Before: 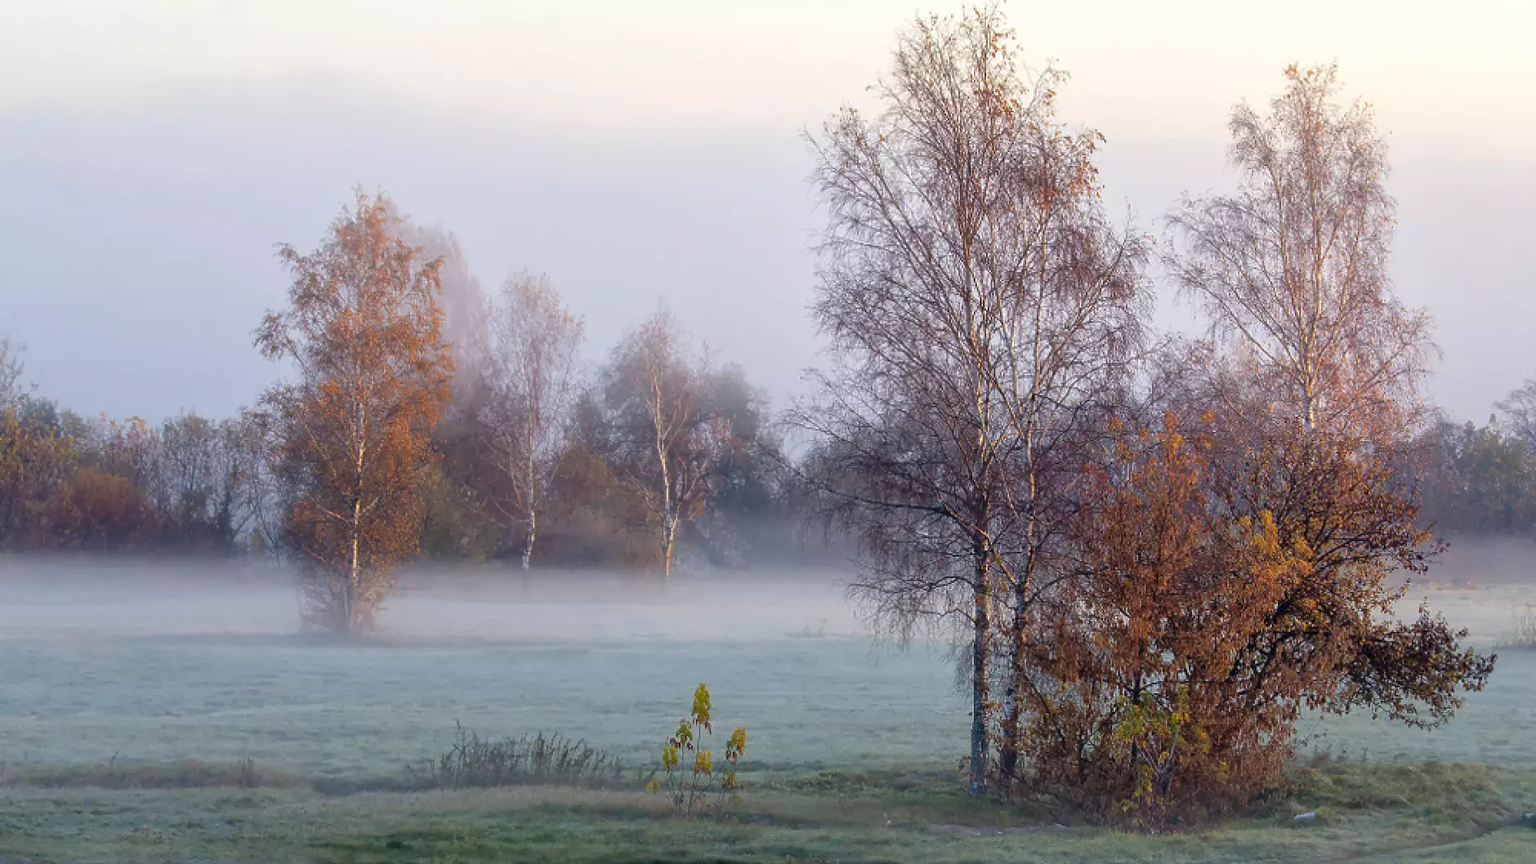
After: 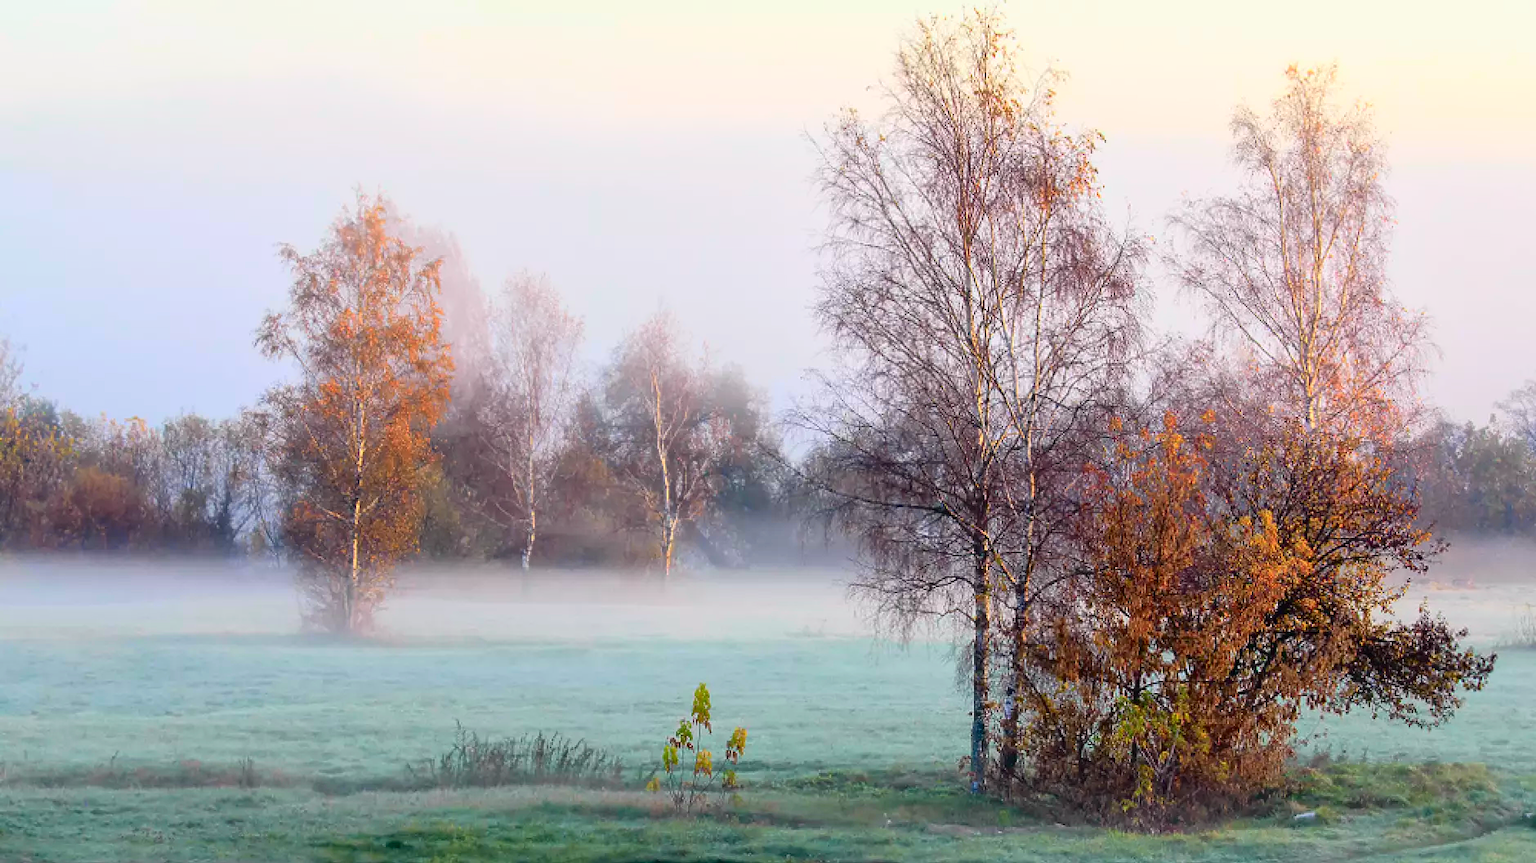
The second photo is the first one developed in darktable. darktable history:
tone curve: curves: ch0 [(0, 0.003) (0.044, 0.032) (0.12, 0.089) (0.19, 0.175) (0.271, 0.294) (0.457, 0.546) (0.588, 0.71) (0.701, 0.815) (0.86, 0.922) (1, 0.982)]; ch1 [(0, 0) (0.247, 0.215) (0.433, 0.382) (0.466, 0.426) (0.493, 0.481) (0.501, 0.5) (0.517, 0.524) (0.557, 0.582) (0.598, 0.651) (0.671, 0.735) (0.796, 0.85) (1, 1)]; ch2 [(0, 0) (0.249, 0.216) (0.357, 0.317) (0.448, 0.432) (0.478, 0.492) (0.498, 0.499) (0.517, 0.53) (0.537, 0.57) (0.569, 0.623) (0.61, 0.663) (0.706, 0.75) (0.808, 0.809) (0.991, 0.968)], color space Lab, independent channels, preserve colors none
